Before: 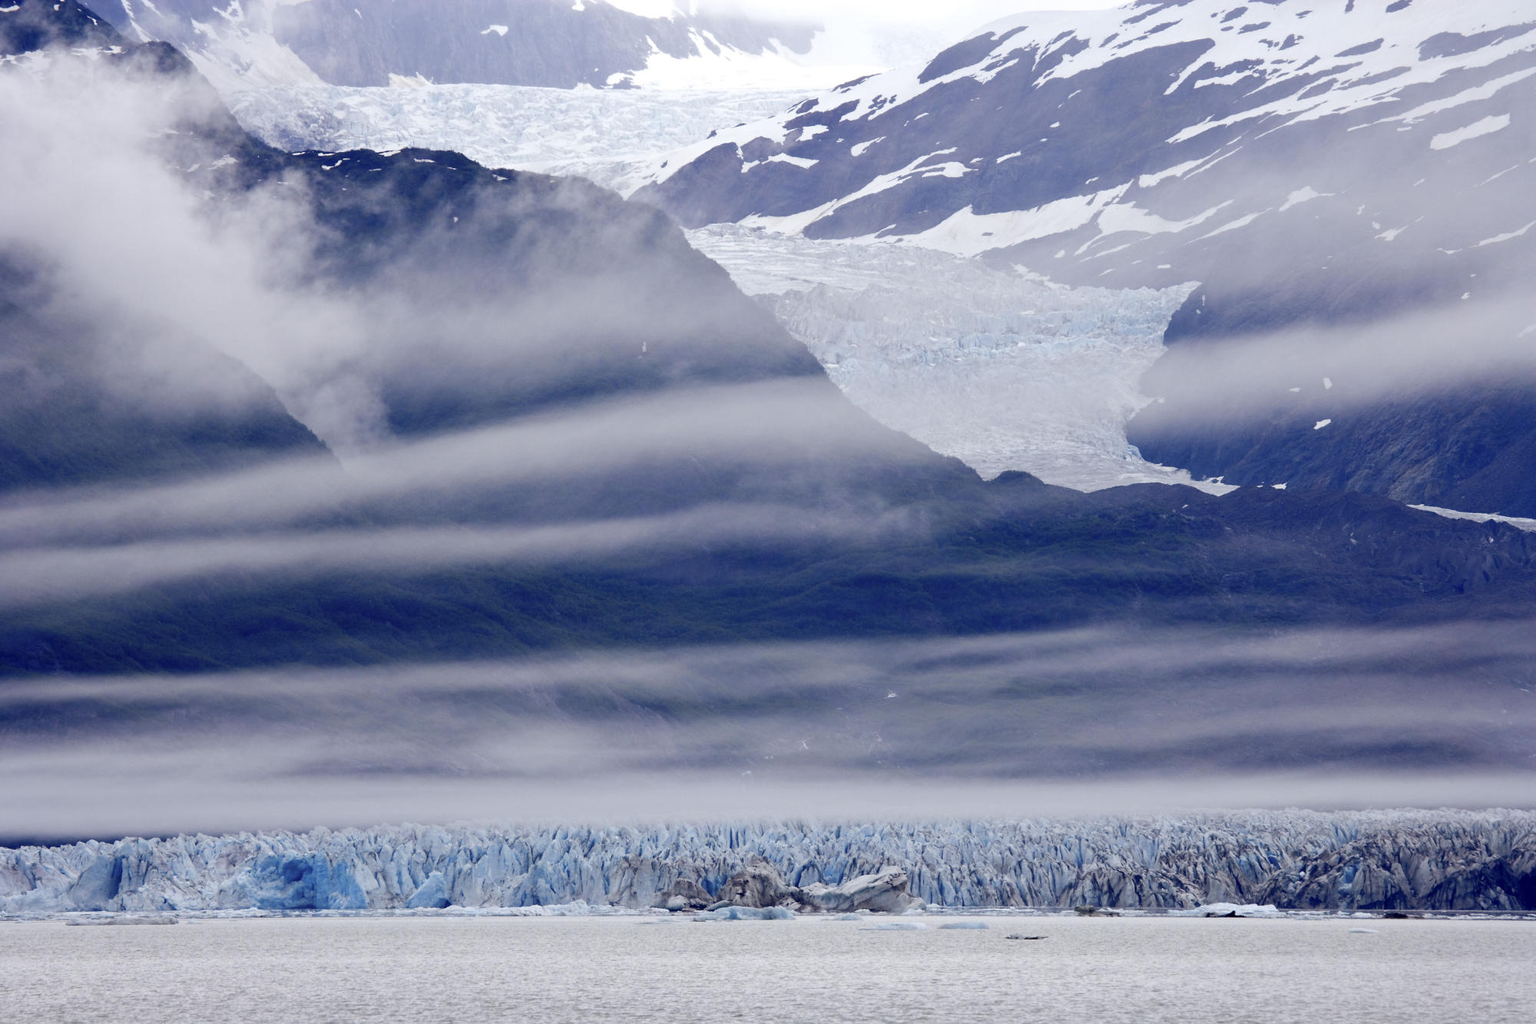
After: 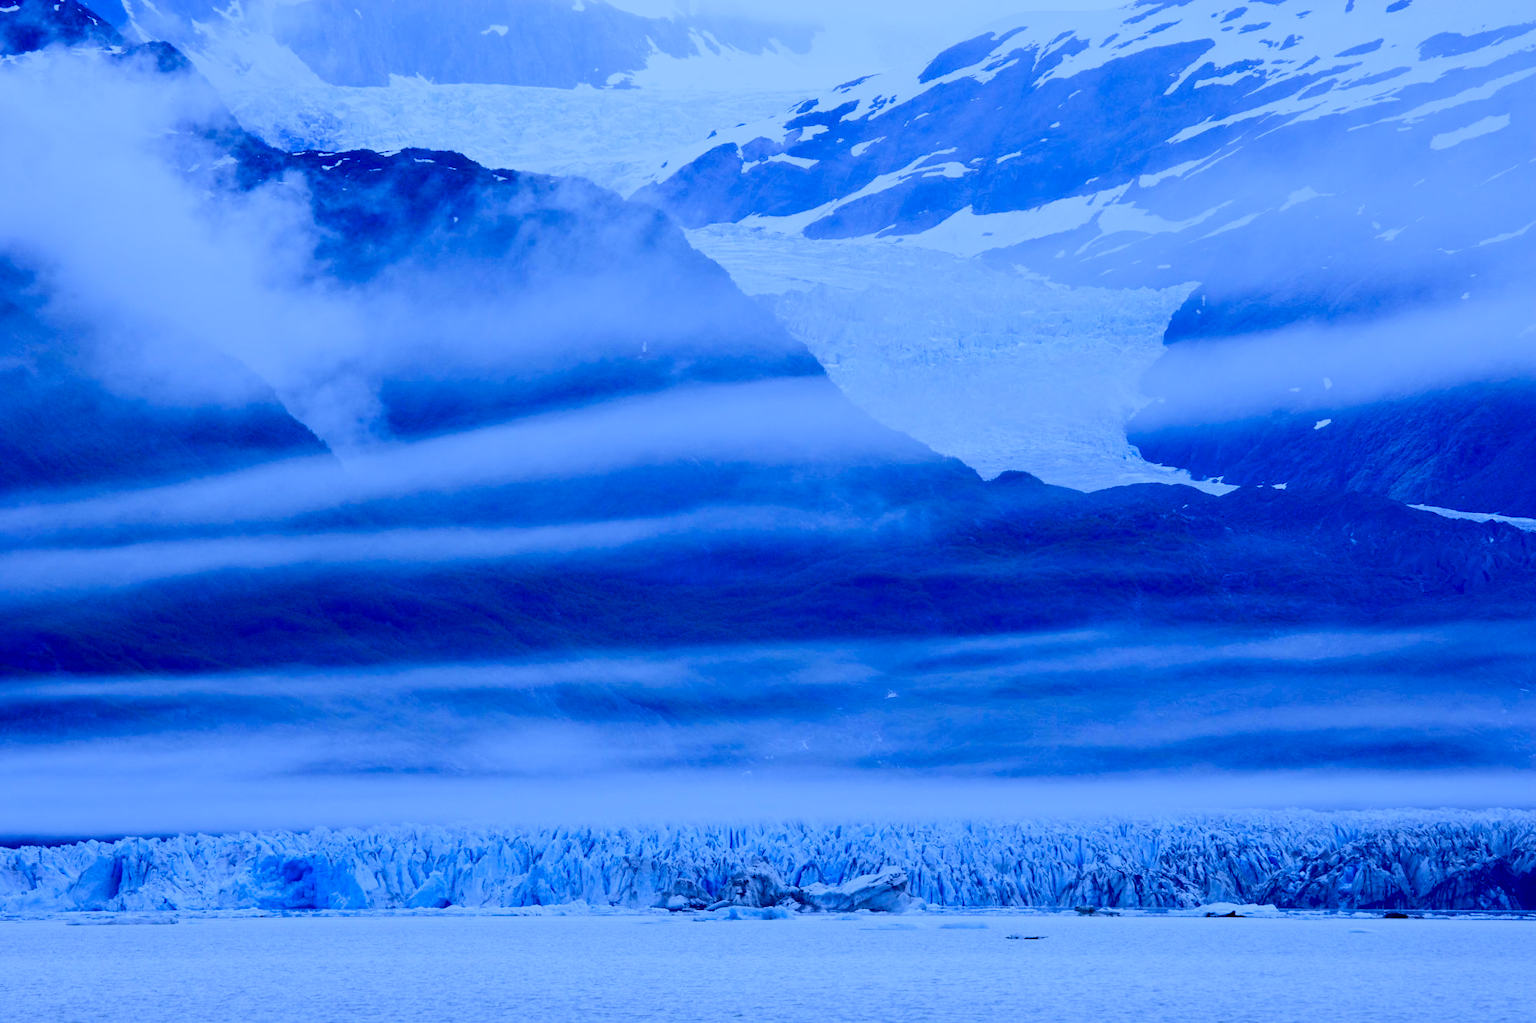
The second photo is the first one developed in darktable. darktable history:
white balance: red 0.766, blue 1.537
exposure: exposure -0.021 EV, compensate highlight preservation false
contrast brightness saturation: contrast 0.16, saturation 0.32
filmic rgb: black relative exposure -7.65 EV, white relative exposure 4.56 EV, hardness 3.61
